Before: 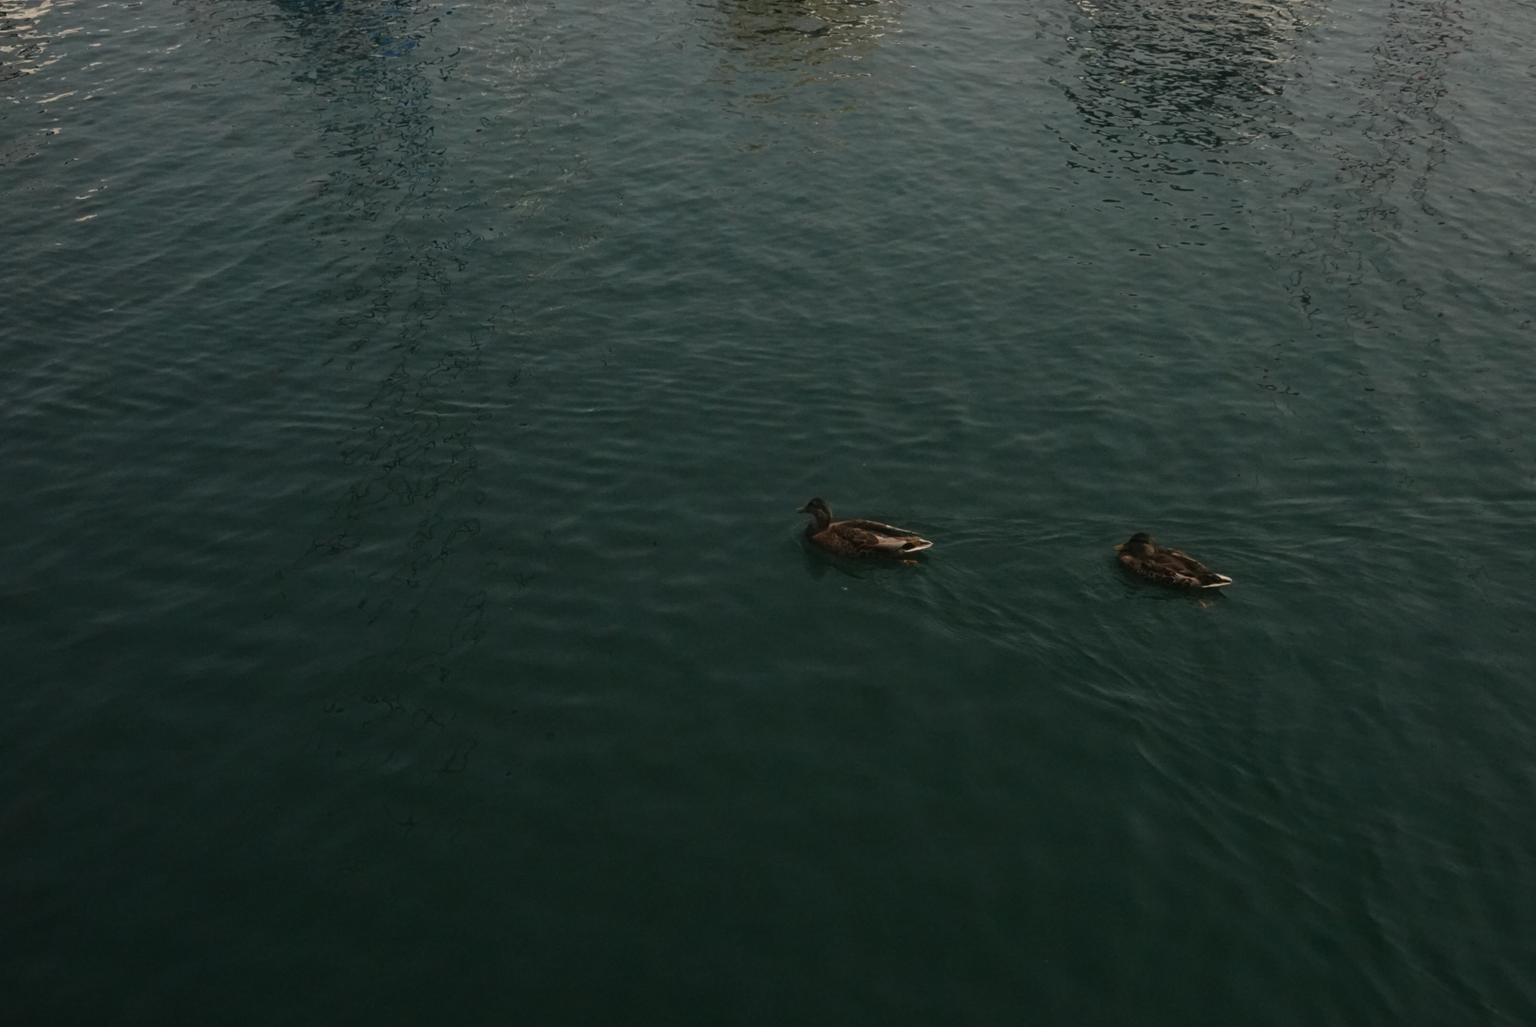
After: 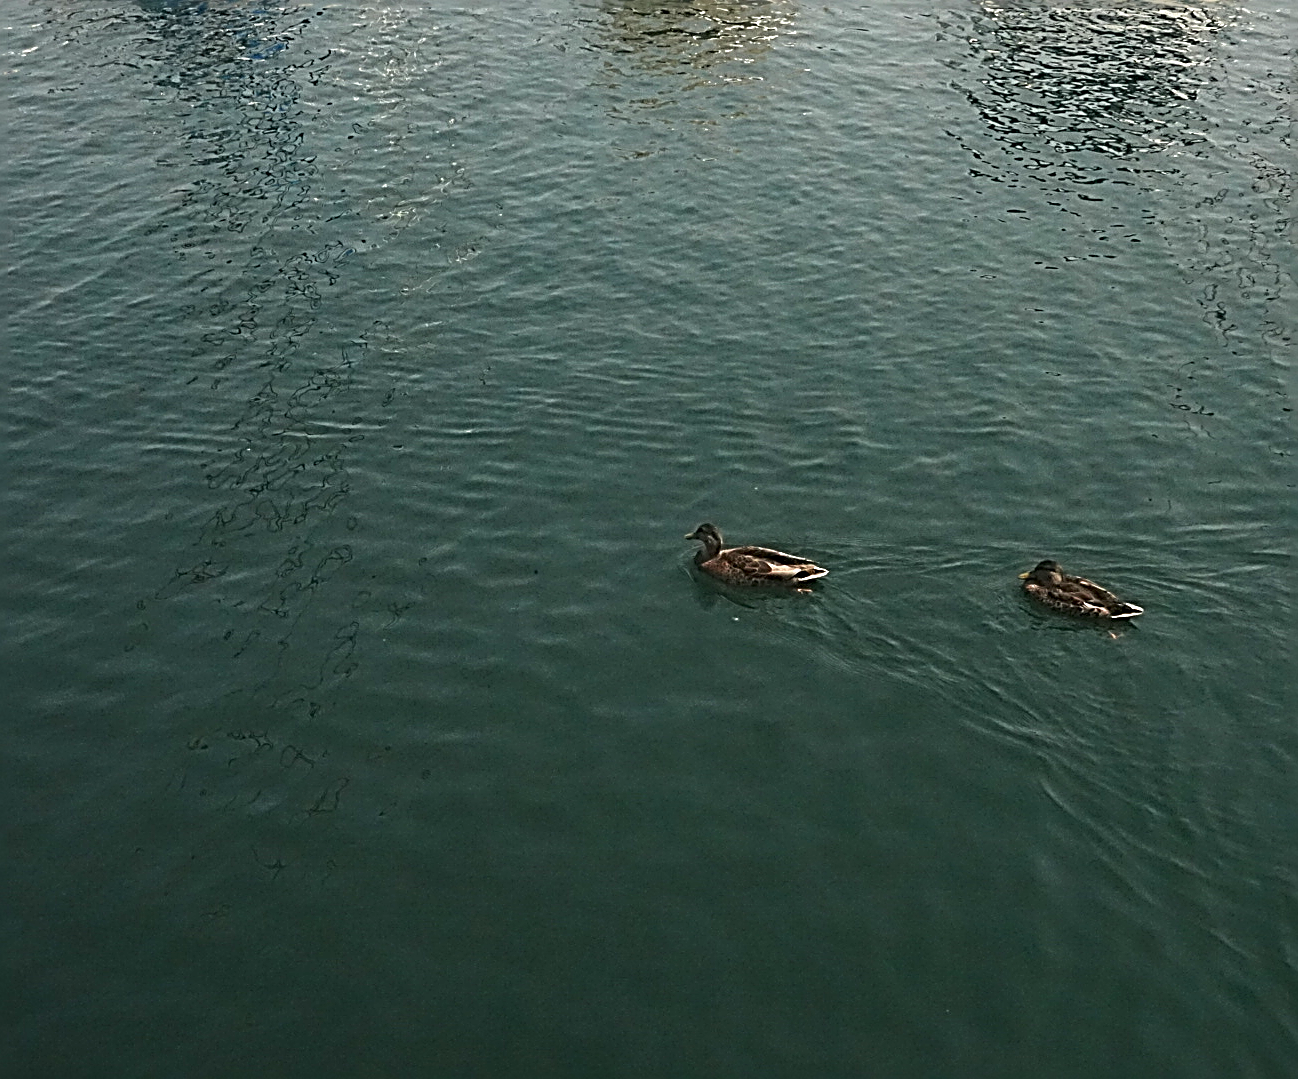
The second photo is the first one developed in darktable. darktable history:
crop and rotate: left 9.516%, right 10.151%
exposure: black level correction 0, exposure 1.284 EV, compensate exposure bias true, compensate highlight preservation false
sharpen: radius 3.196, amount 1.746
